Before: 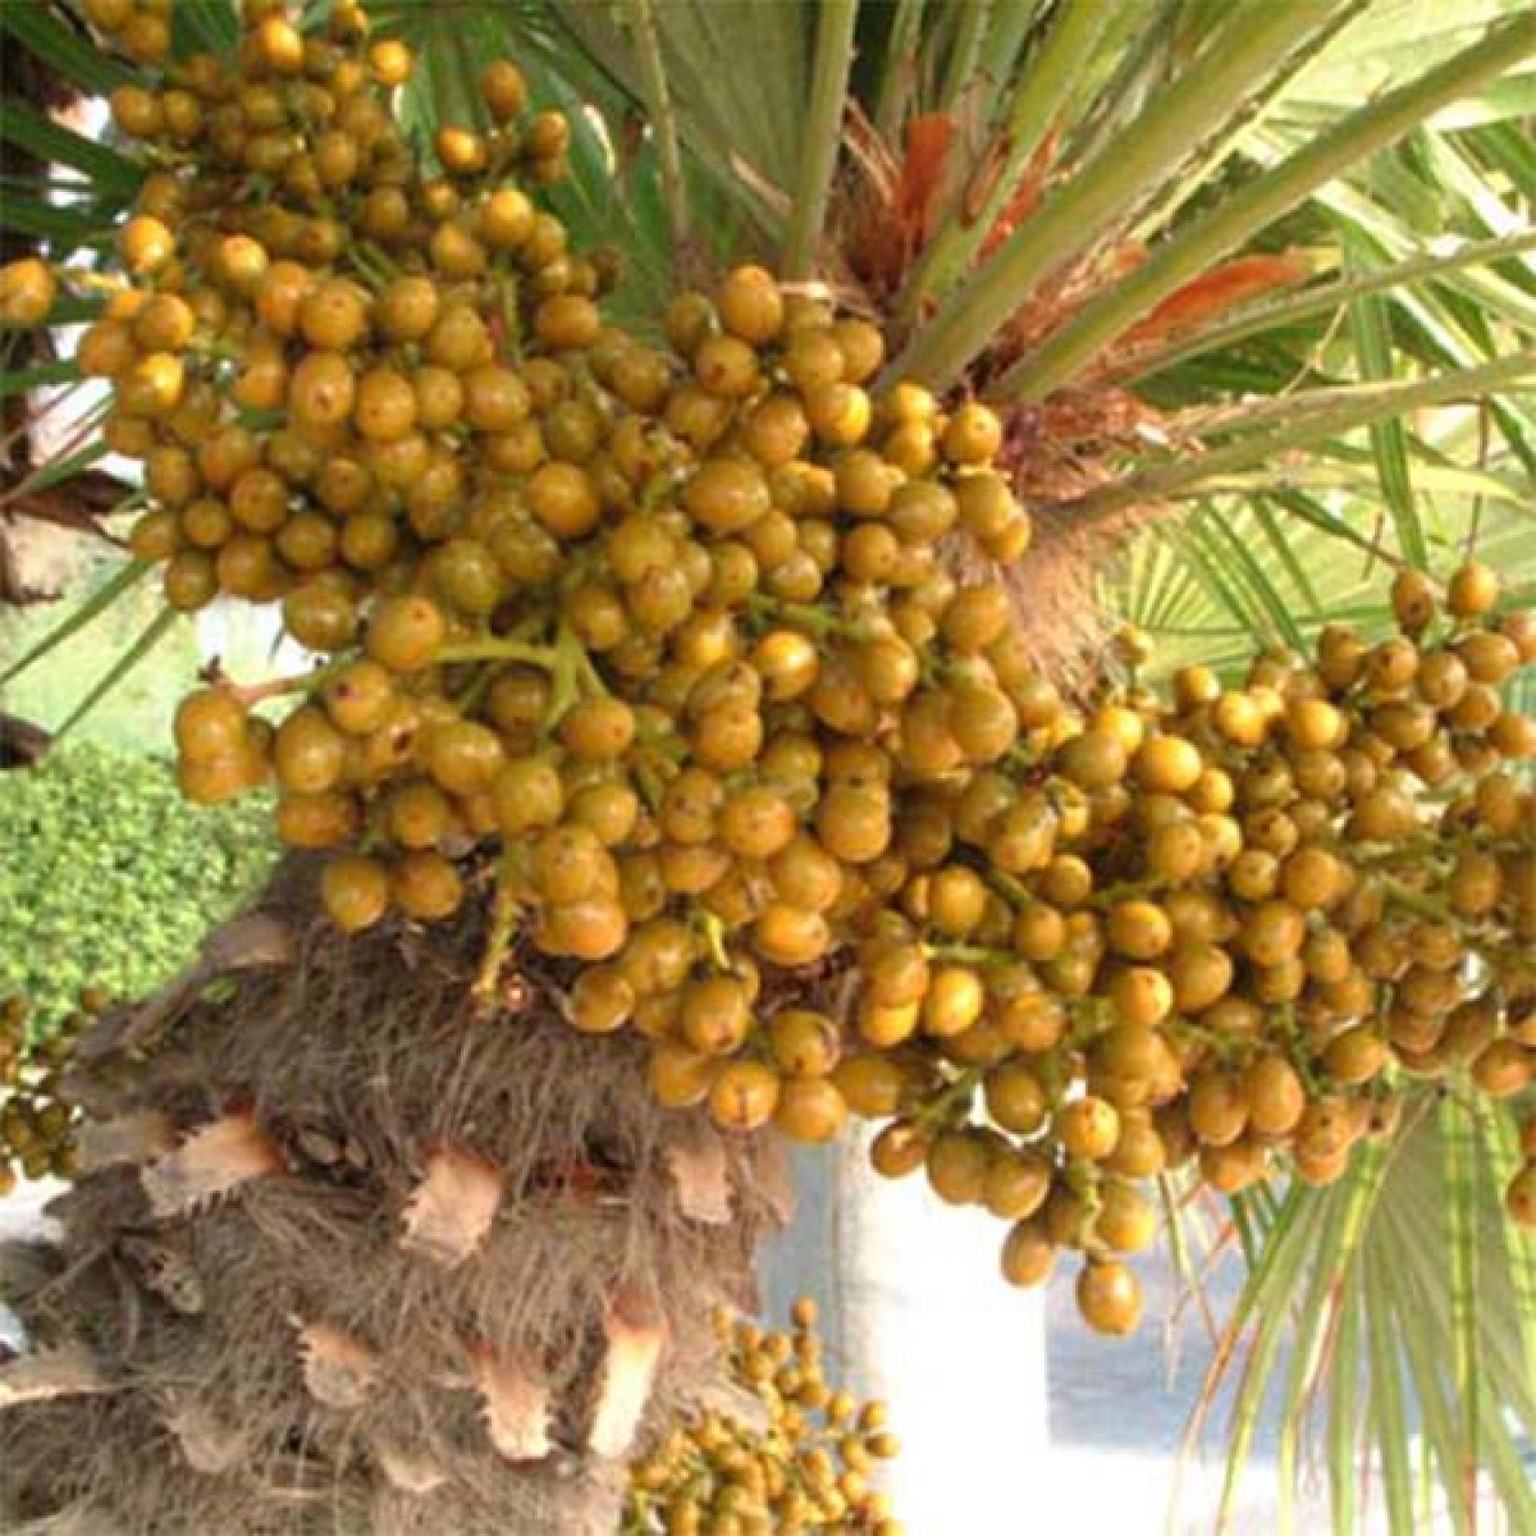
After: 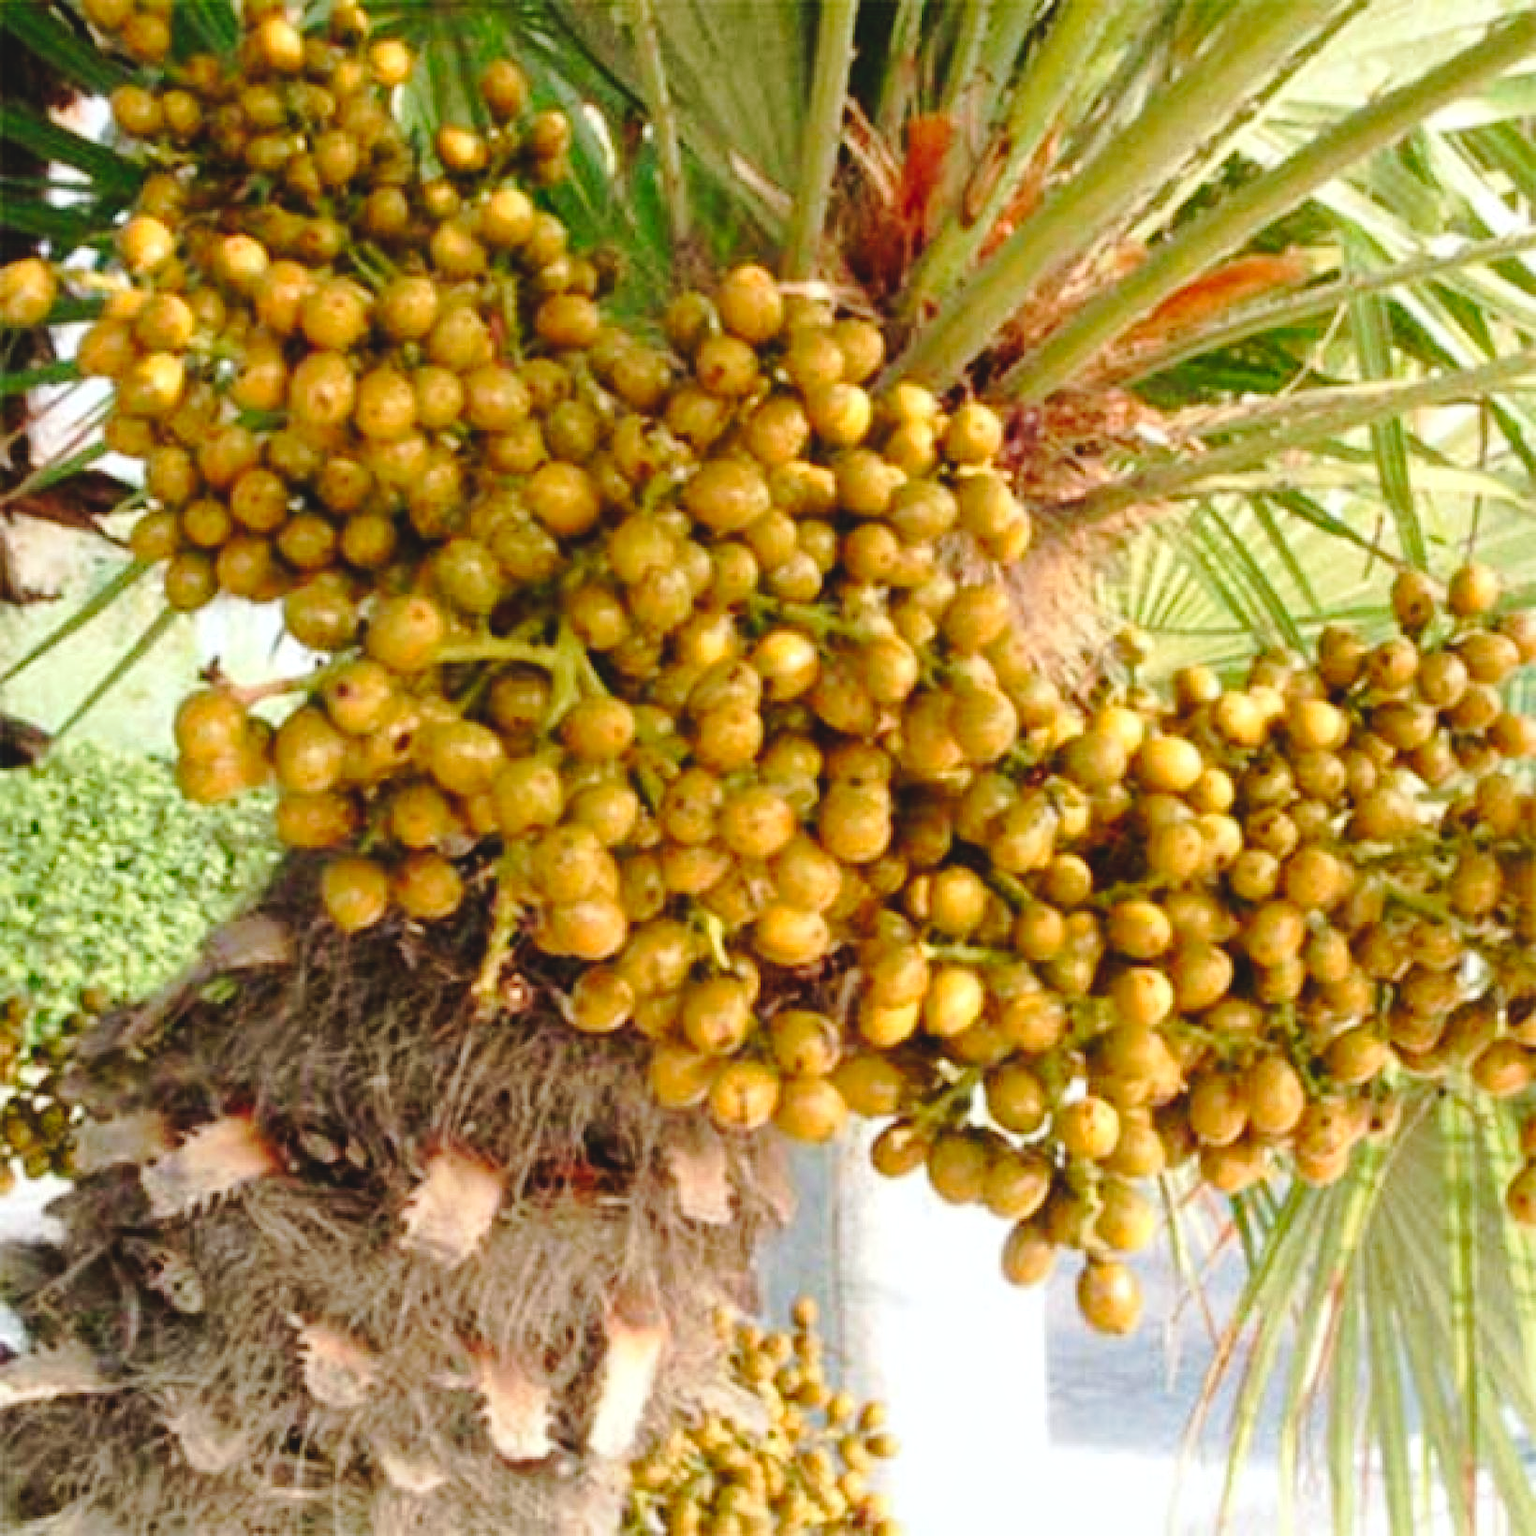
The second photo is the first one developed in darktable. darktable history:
white balance: red 0.982, blue 1.018
local contrast: mode bilateral grid, contrast 20, coarseness 50, detail 120%, midtone range 0.2
tone curve: curves: ch0 [(0, 0) (0.003, 0.085) (0.011, 0.086) (0.025, 0.086) (0.044, 0.088) (0.069, 0.093) (0.1, 0.102) (0.136, 0.12) (0.177, 0.157) (0.224, 0.203) (0.277, 0.277) (0.335, 0.36) (0.399, 0.463) (0.468, 0.559) (0.543, 0.626) (0.623, 0.703) (0.709, 0.789) (0.801, 0.869) (0.898, 0.927) (1, 1)], preserve colors none
